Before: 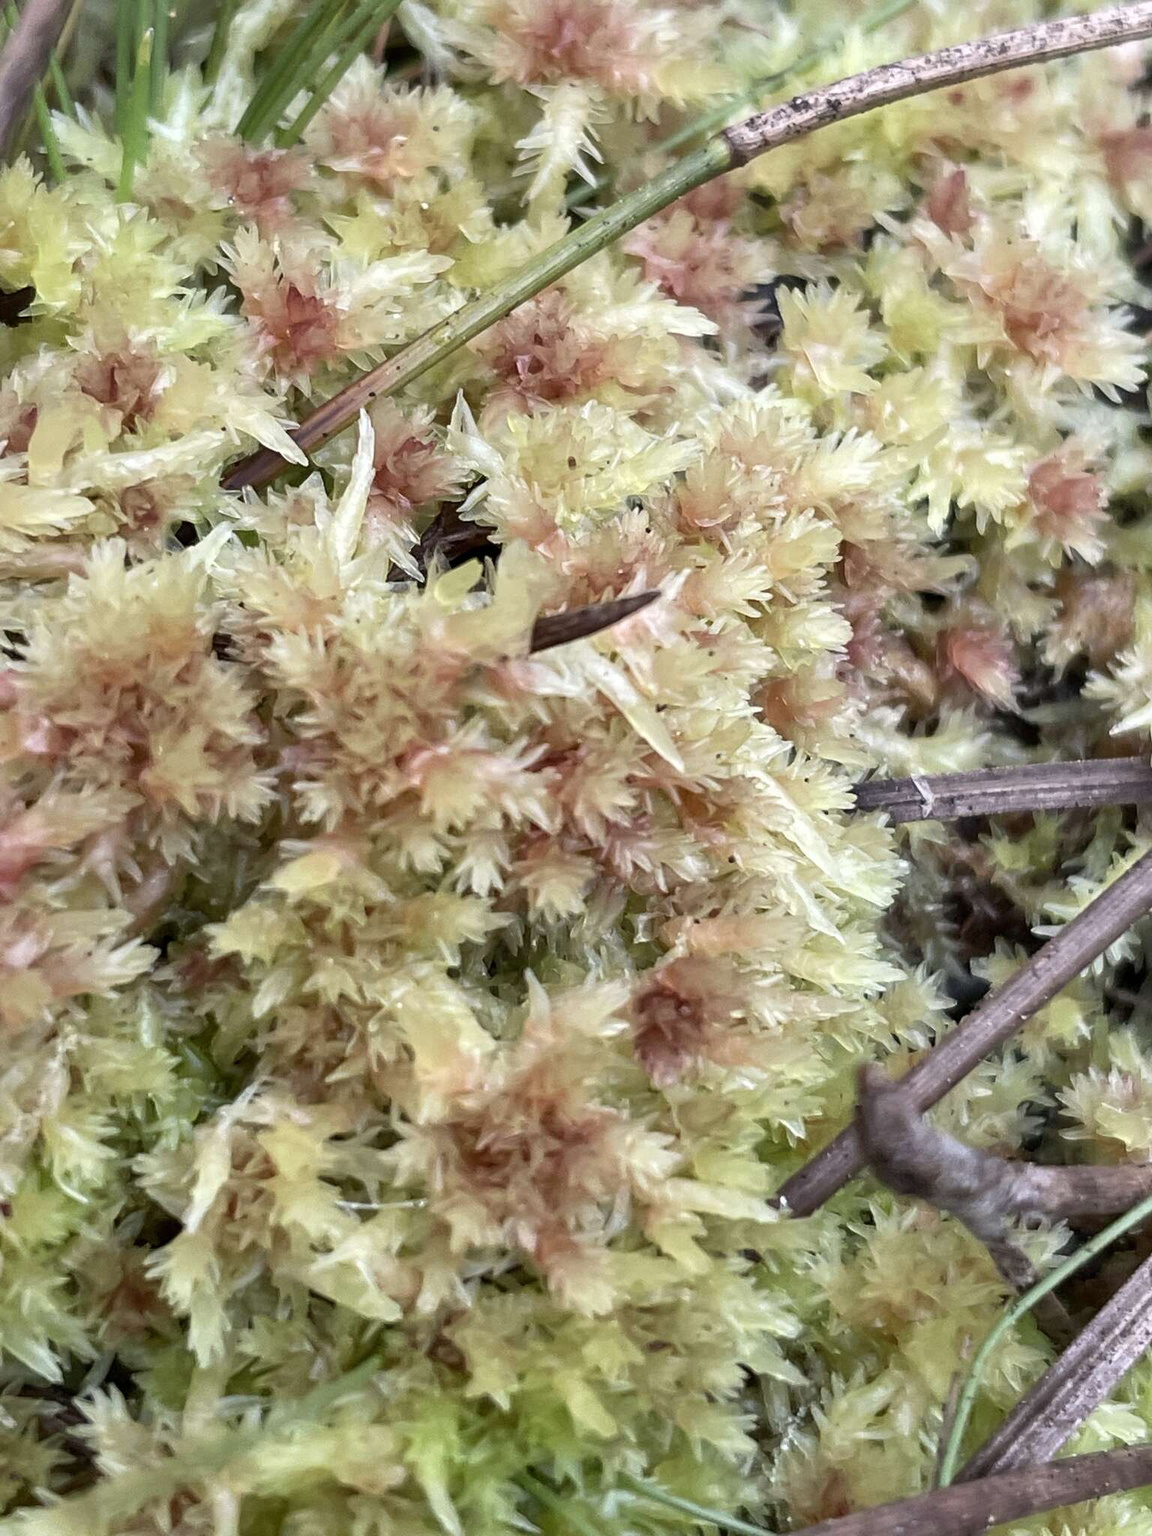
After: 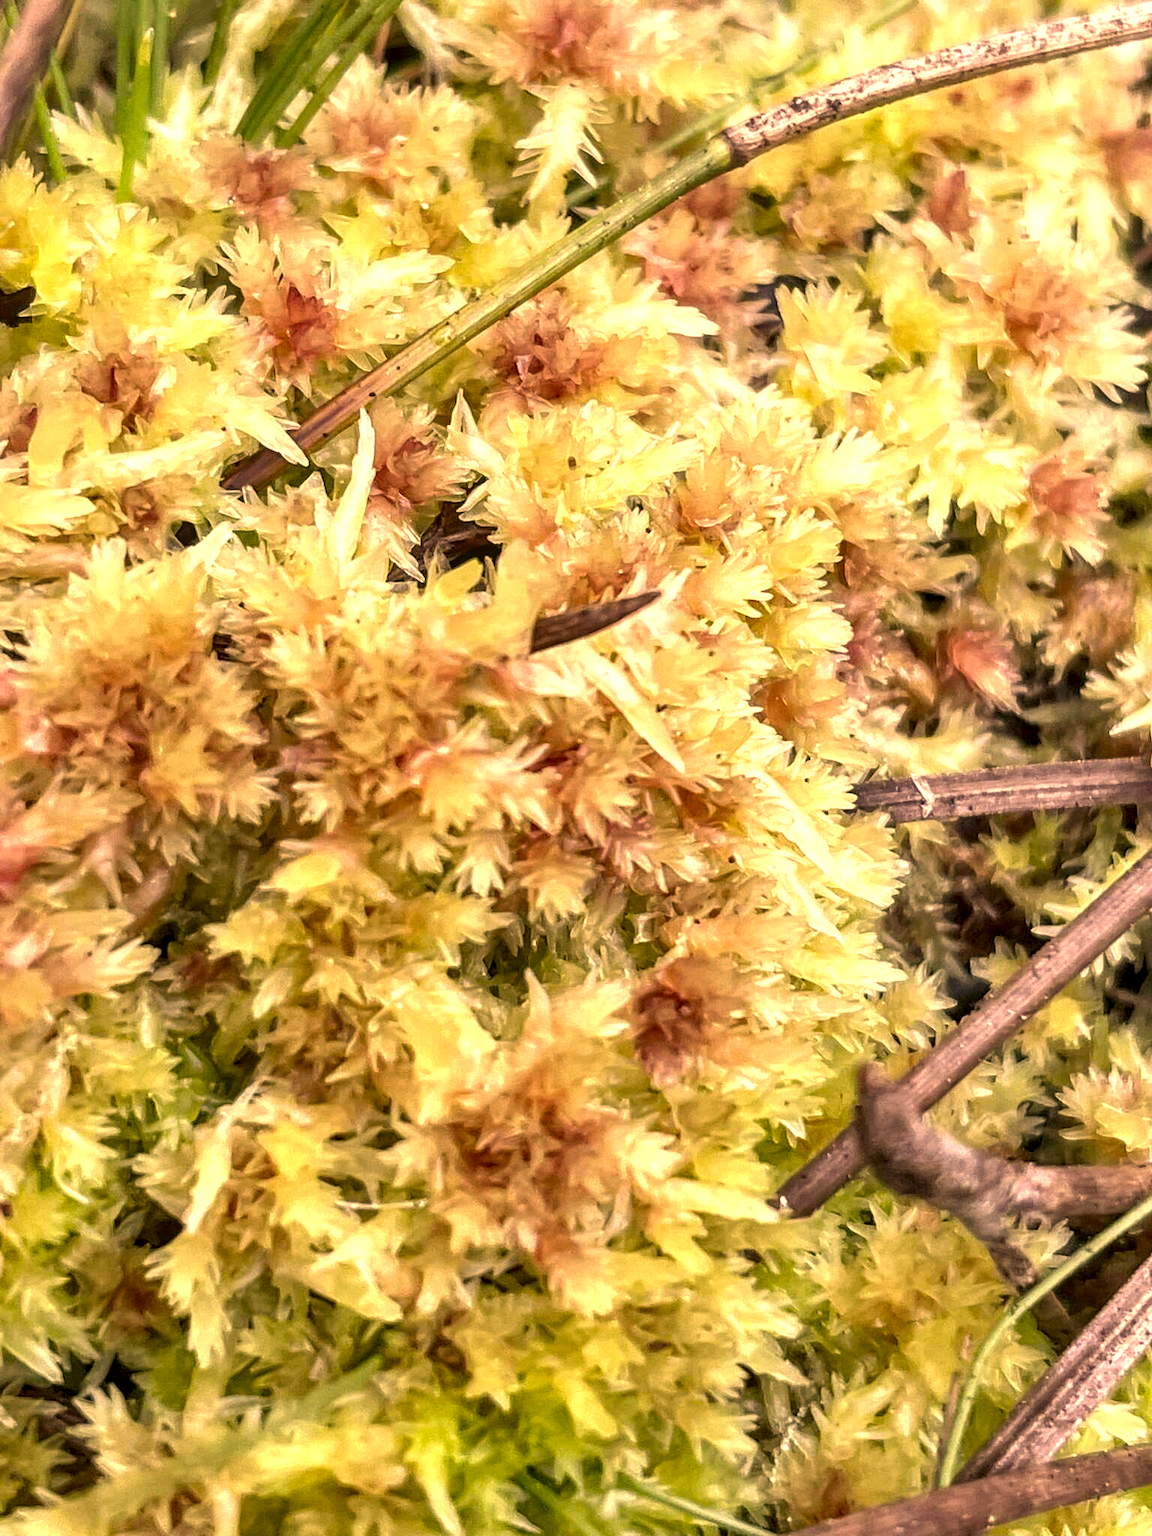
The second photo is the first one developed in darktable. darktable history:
velvia: strength 9.21%
exposure: black level correction 0, exposure 0.498 EV, compensate highlight preservation false
color correction: highlights a* 18.6, highlights b* 34.87, shadows a* 1.52, shadows b* 6.28, saturation 1.02
local contrast: detail 130%
